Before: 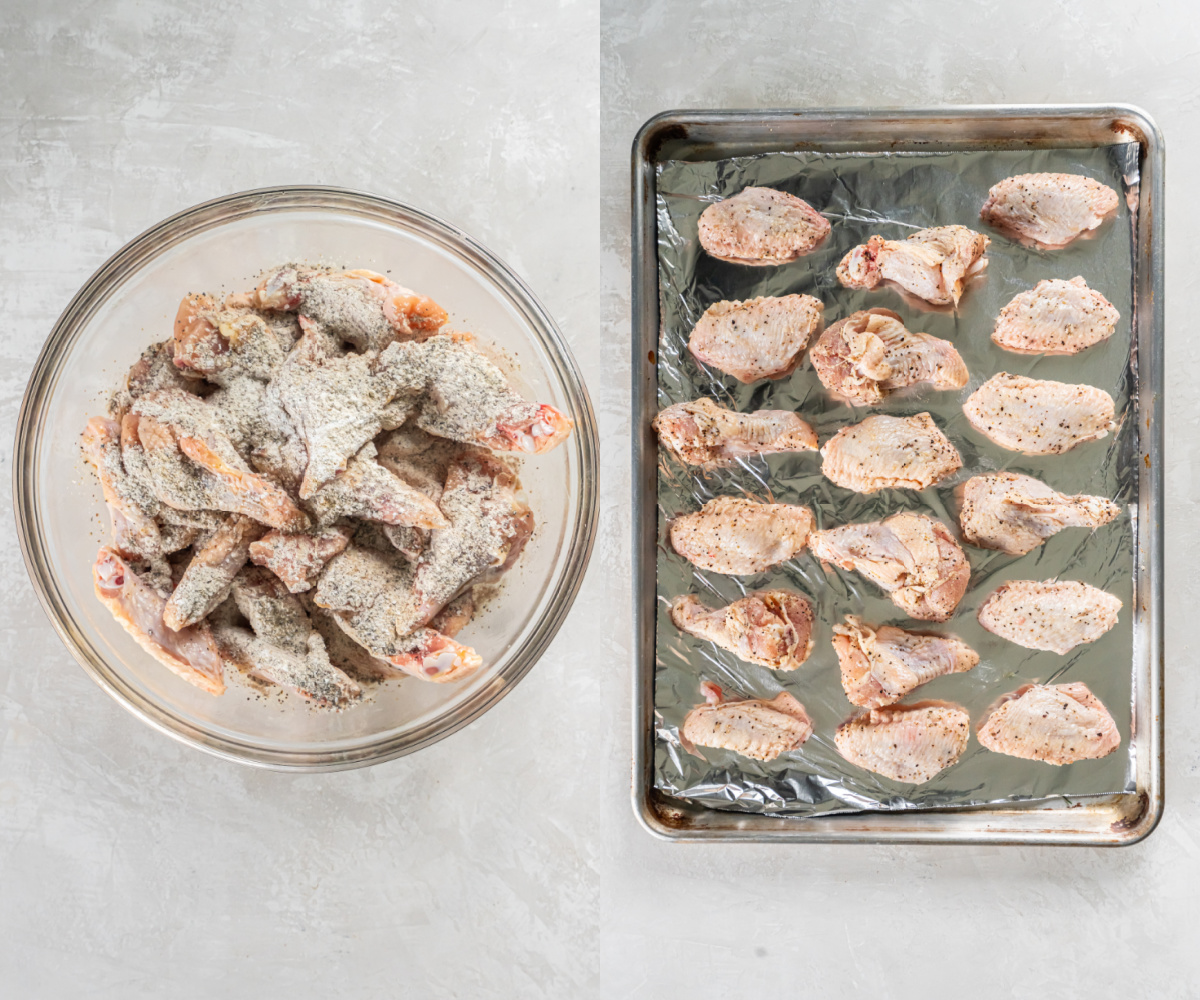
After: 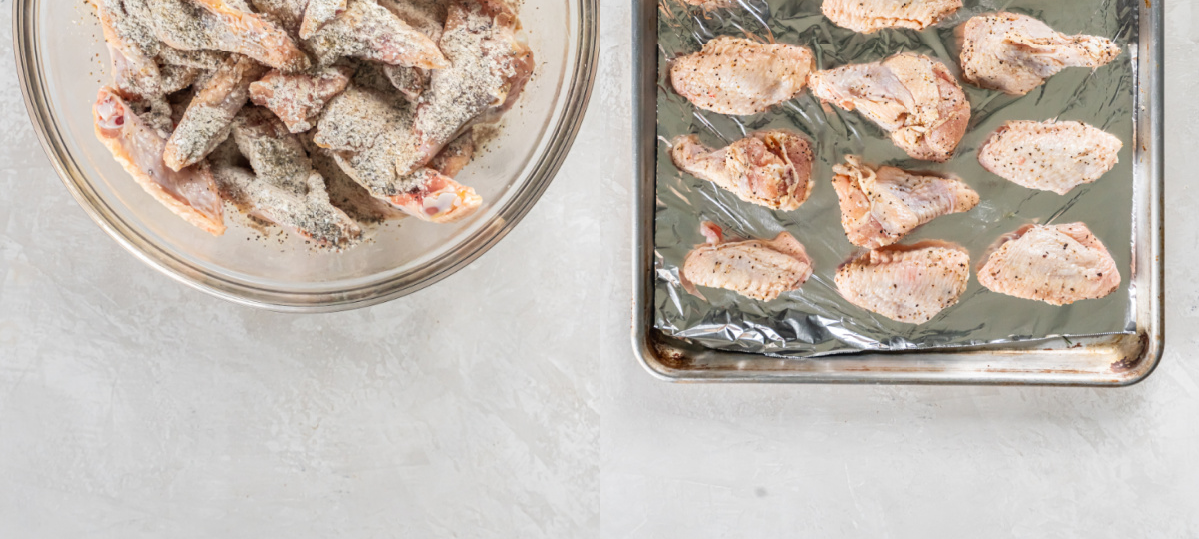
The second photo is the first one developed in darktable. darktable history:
crop and rotate: top 46.09%, right 0.02%
